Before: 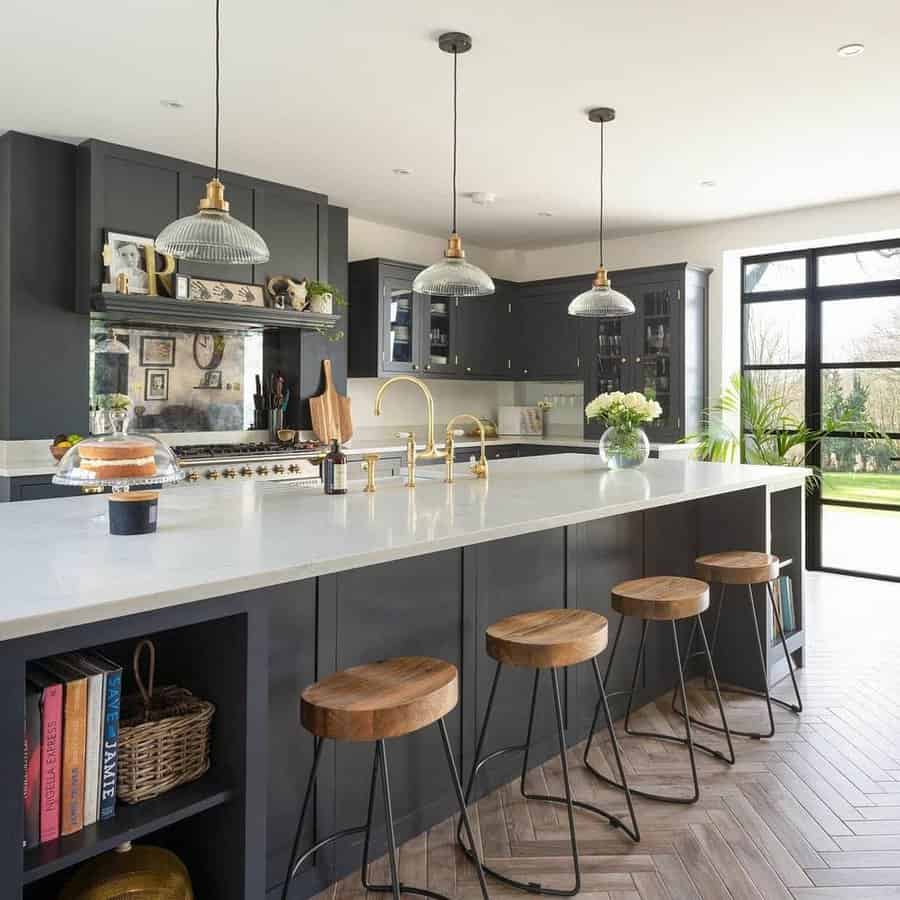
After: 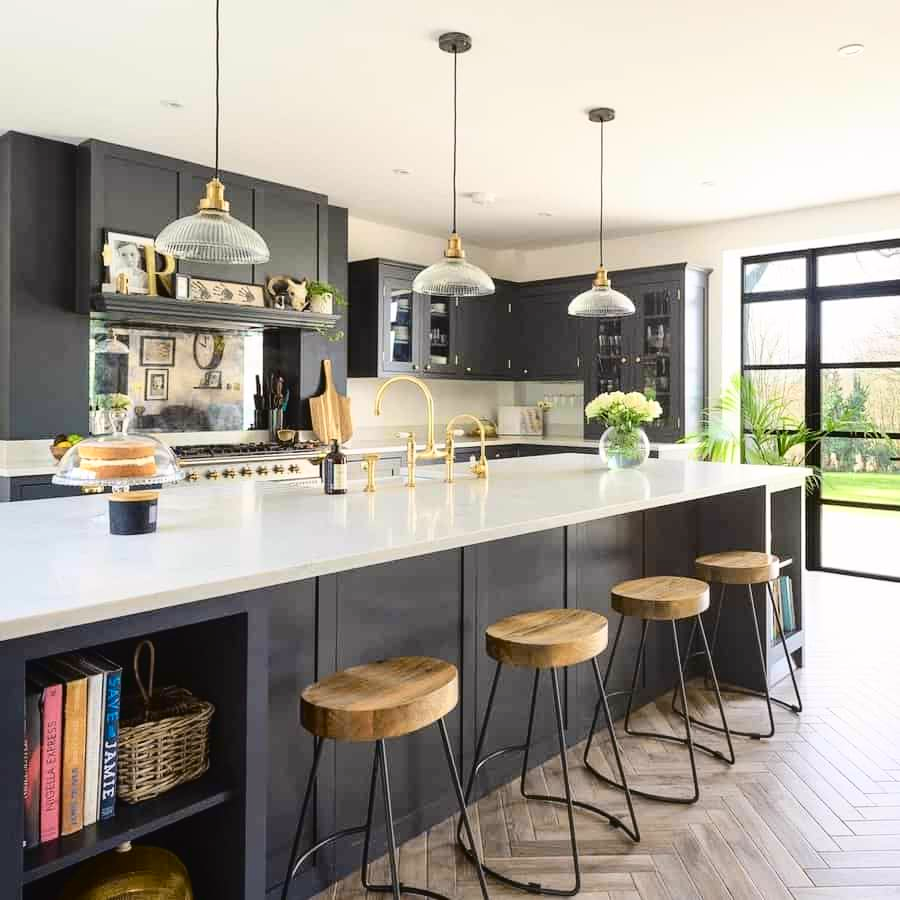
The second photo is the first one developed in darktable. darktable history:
tone equalizer: on, module defaults
tone curve: curves: ch0 [(0, 0.023) (0.087, 0.065) (0.184, 0.168) (0.45, 0.54) (0.57, 0.683) (0.722, 0.825) (0.877, 0.948) (1, 1)]; ch1 [(0, 0) (0.388, 0.369) (0.45, 0.43) (0.505, 0.509) (0.534, 0.528) (0.657, 0.655) (1, 1)]; ch2 [(0, 0) (0.314, 0.223) (0.427, 0.405) (0.5, 0.5) (0.55, 0.566) (0.625, 0.657) (1, 1)], color space Lab, independent channels, preserve colors none
